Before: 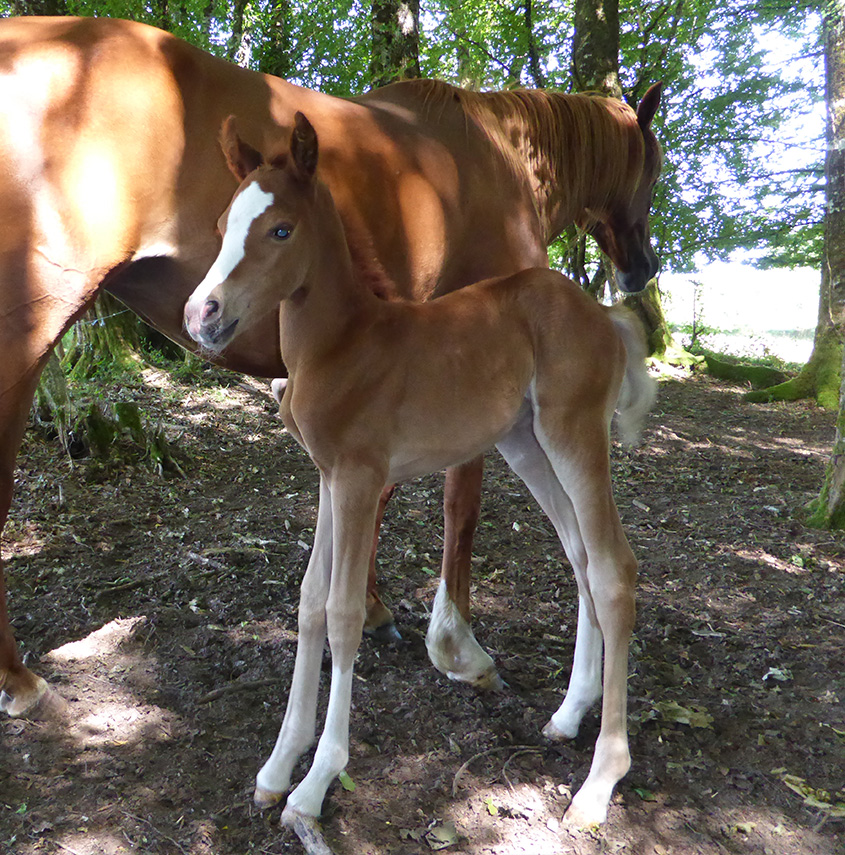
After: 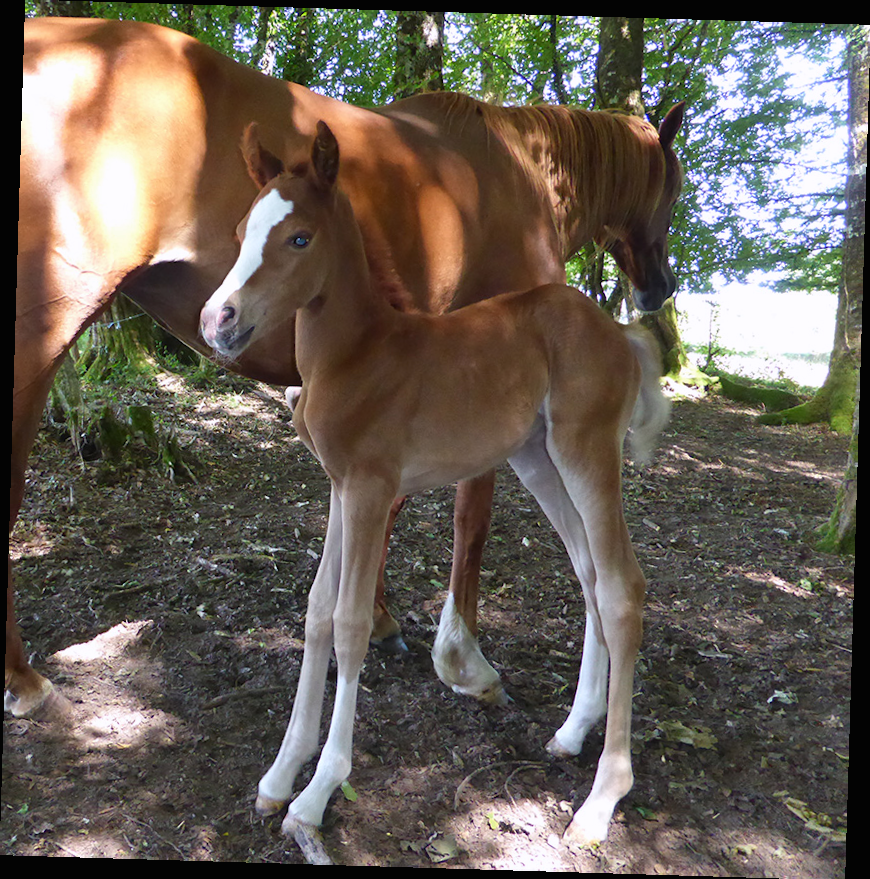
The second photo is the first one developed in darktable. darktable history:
white balance: red 1.004, blue 1.024
rotate and perspective: rotation 1.72°, automatic cropping off
contrast brightness saturation: contrast -0.02, brightness -0.01, saturation 0.03
